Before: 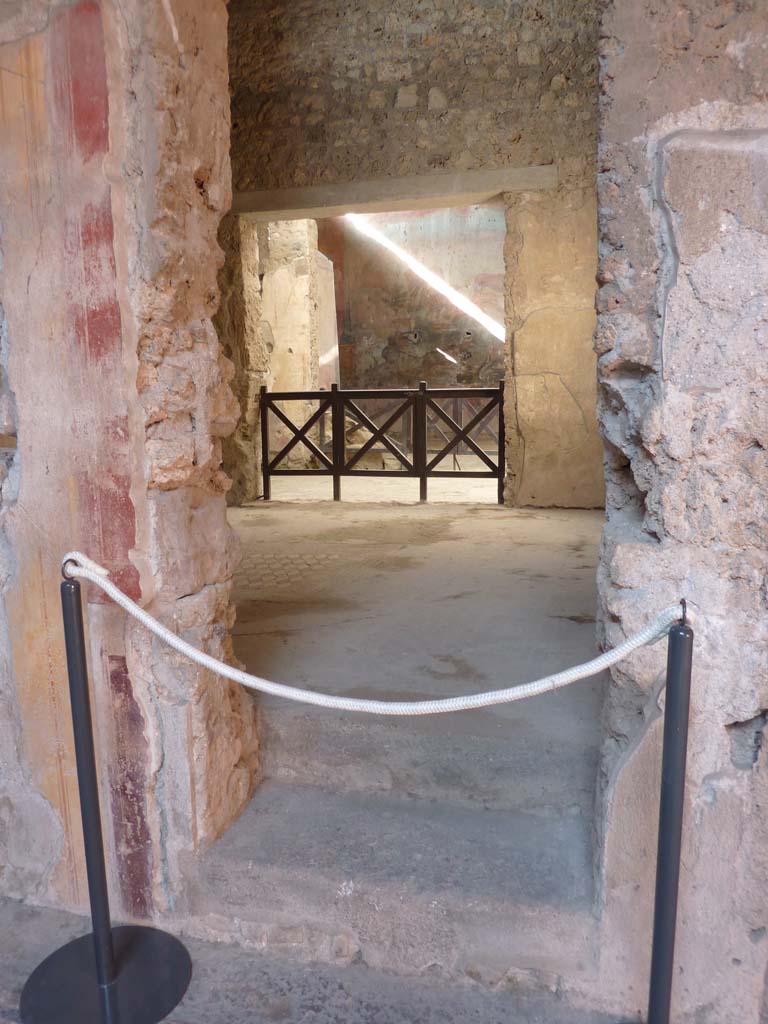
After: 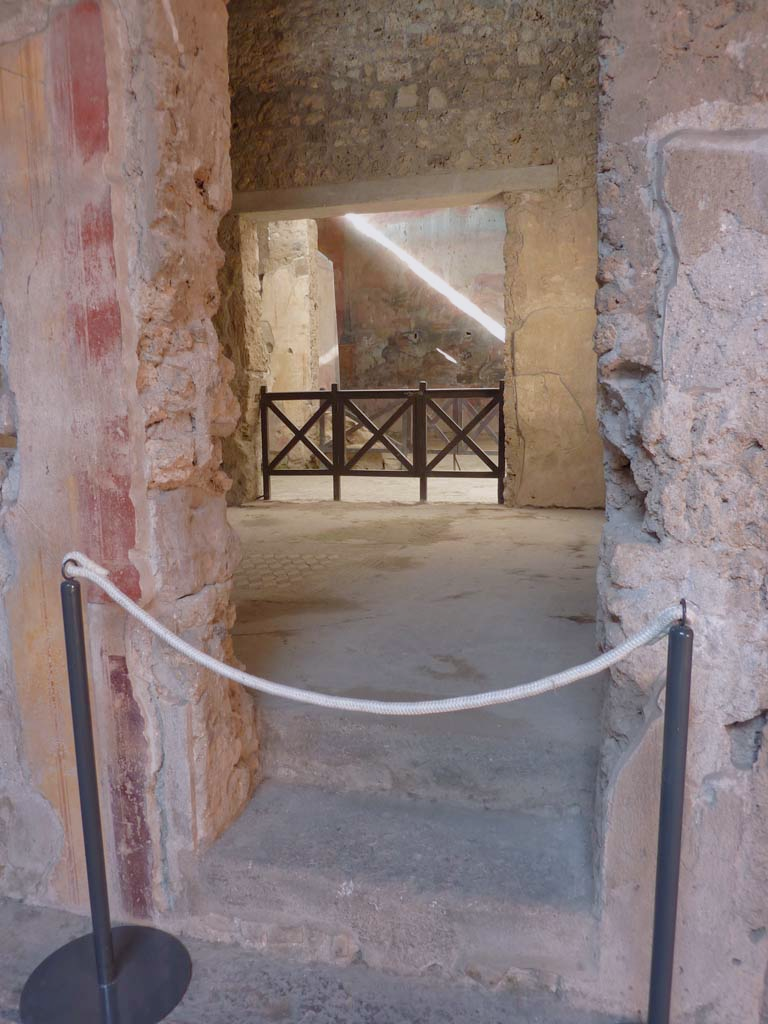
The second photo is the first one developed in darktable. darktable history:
tone equalizer: -8 EV 0.25 EV, -7 EV 0.417 EV, -6 EV 0.417 EV, -5 EV 0.25 EV, -3 EV -0.25 EV, -2 EV -0.417 EV, -1 EV -0.417 EV, +0 EV -0.25 EV, edges refinement/feathering 500, mask exposure compensation -1.57 EV, preserve details guided filter
white balance: red 1.004, blue 1.024
